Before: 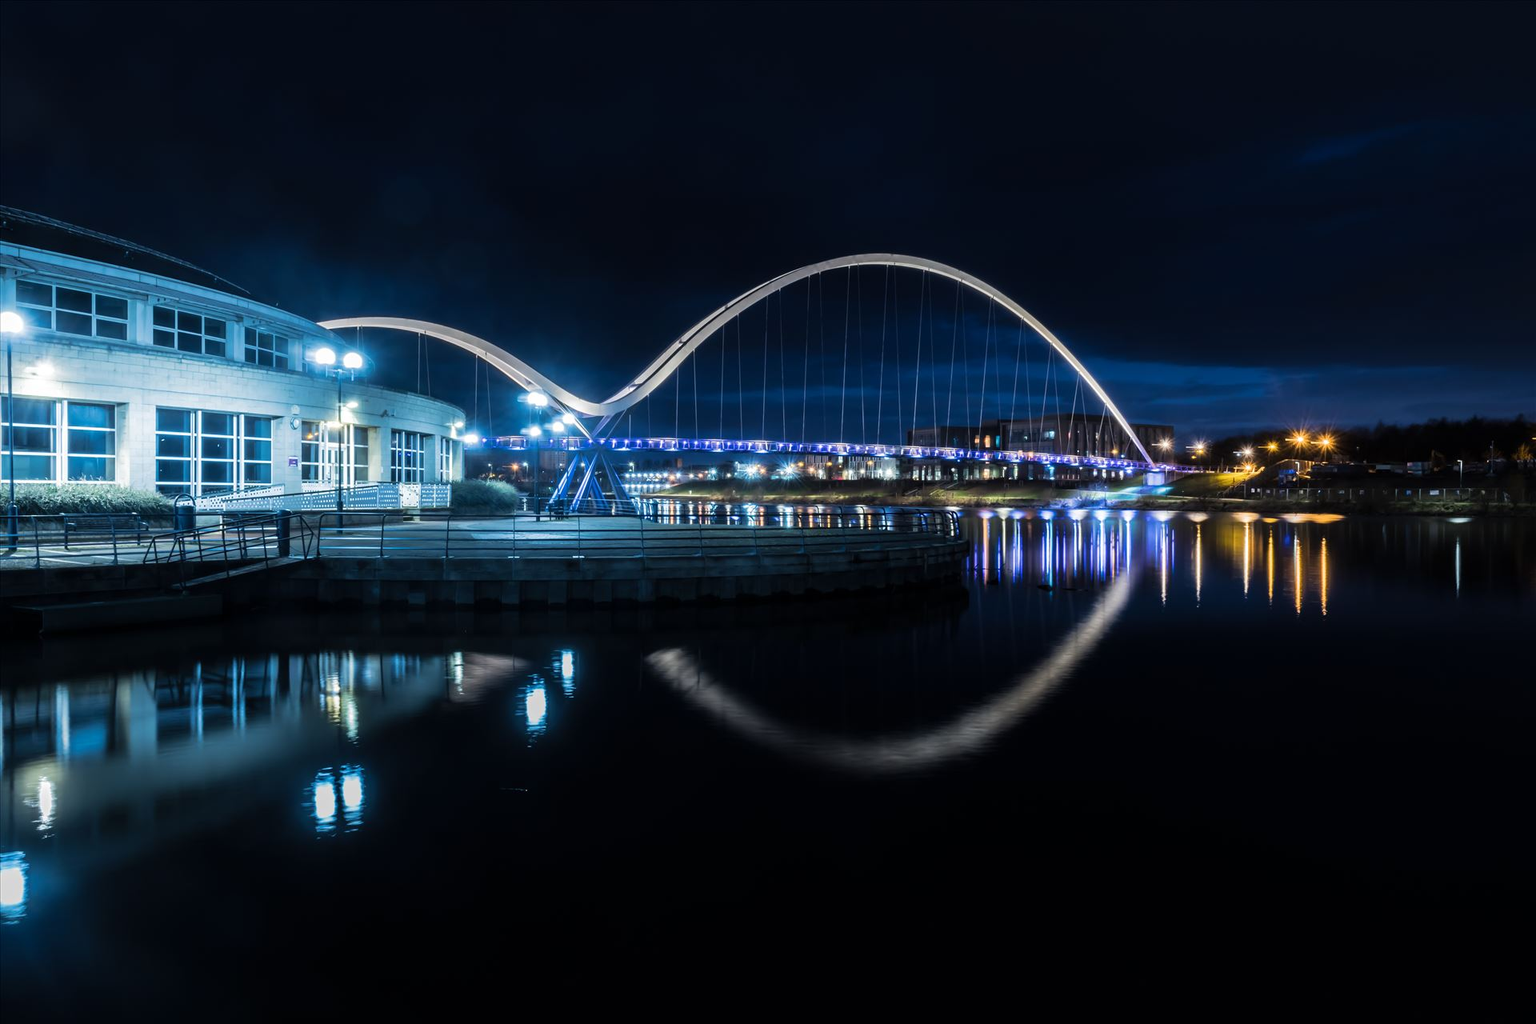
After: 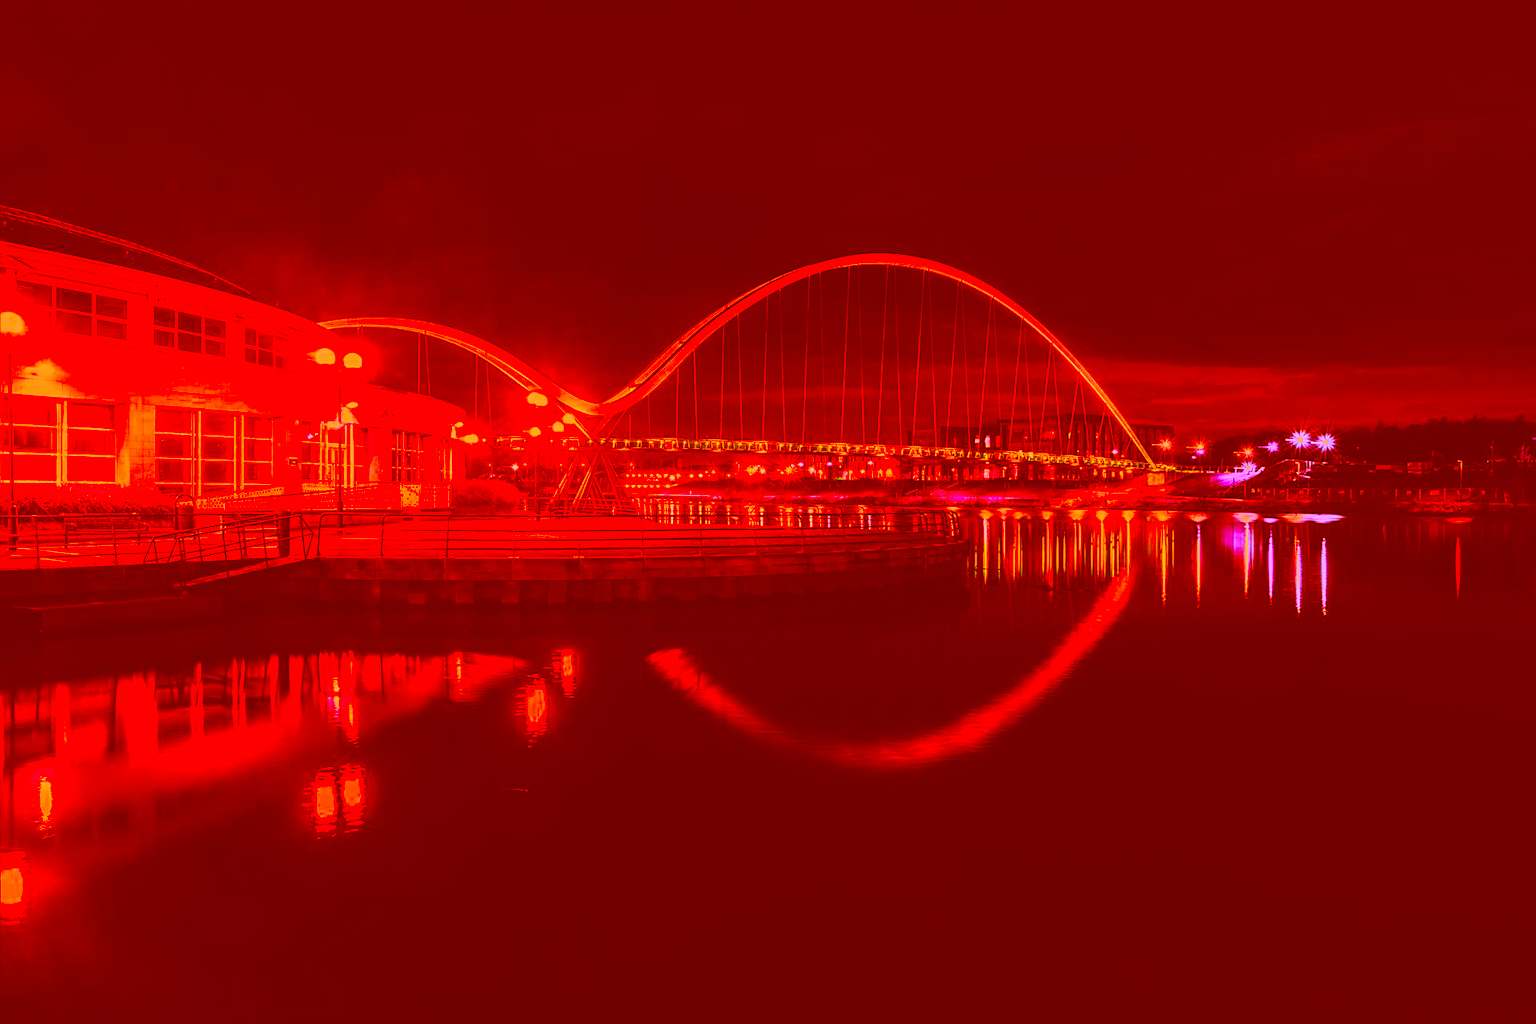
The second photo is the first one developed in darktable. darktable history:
contrast brightness saturation: contrast 0.1, brightness 0.02, saturation 0.02
local contrast: on, module defaults
velvia: on, module defaults
sharpen: on, module defaults
color correction: highlights a* -39.68, highlights b* -40, shadows a* -40, shadows b* -40, saturation -3
